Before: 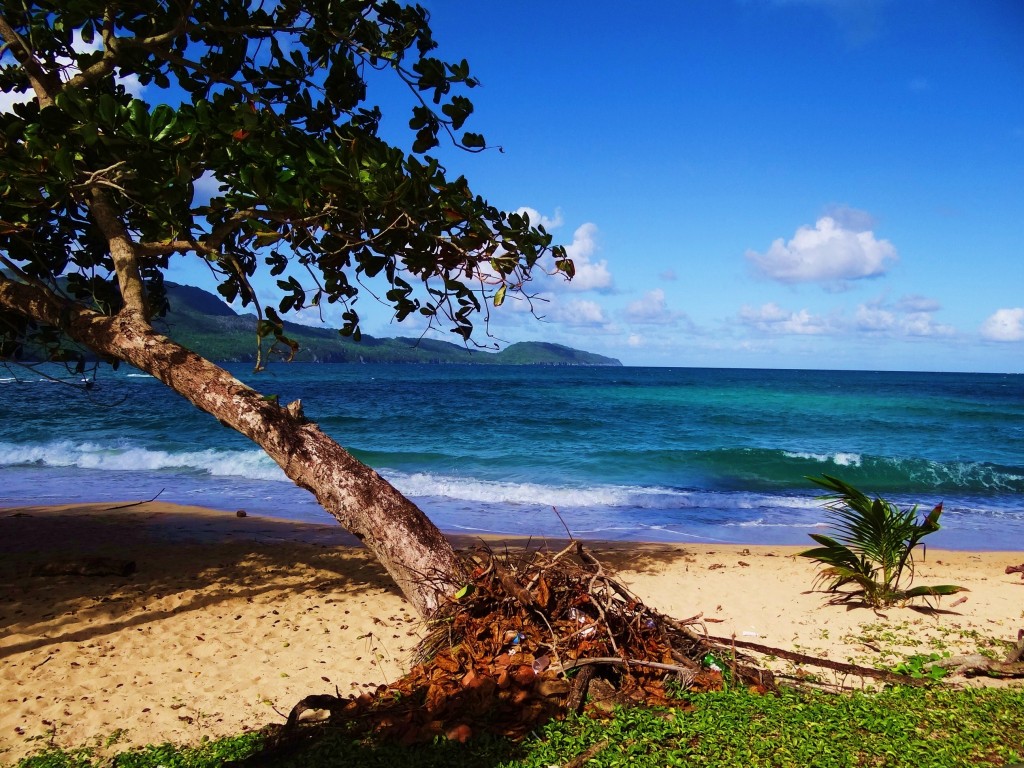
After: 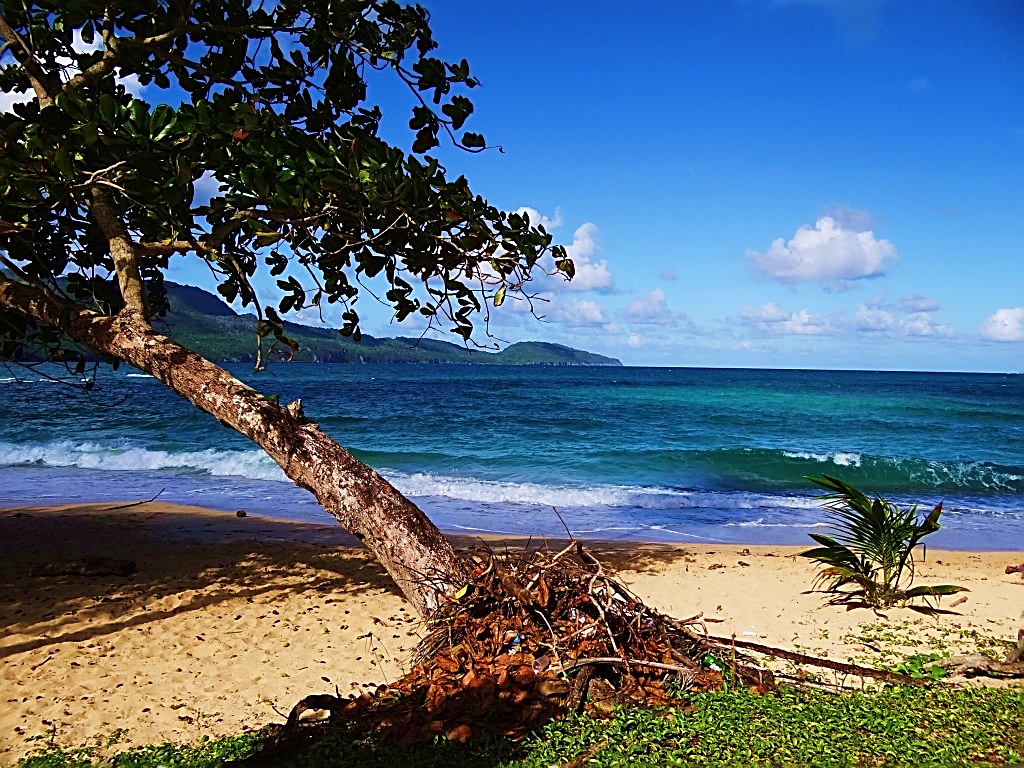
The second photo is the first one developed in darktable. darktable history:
sharpen: amount 1.01
